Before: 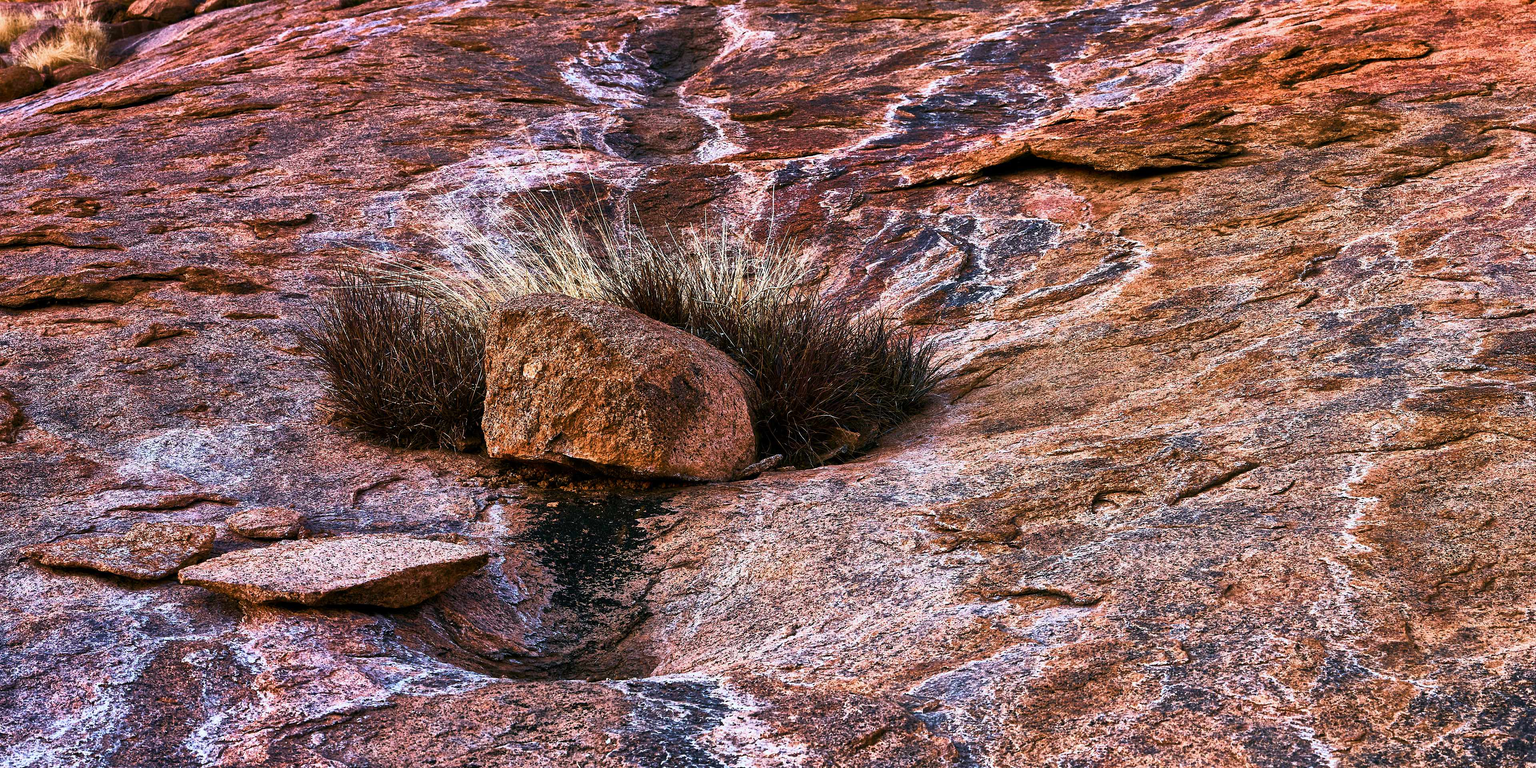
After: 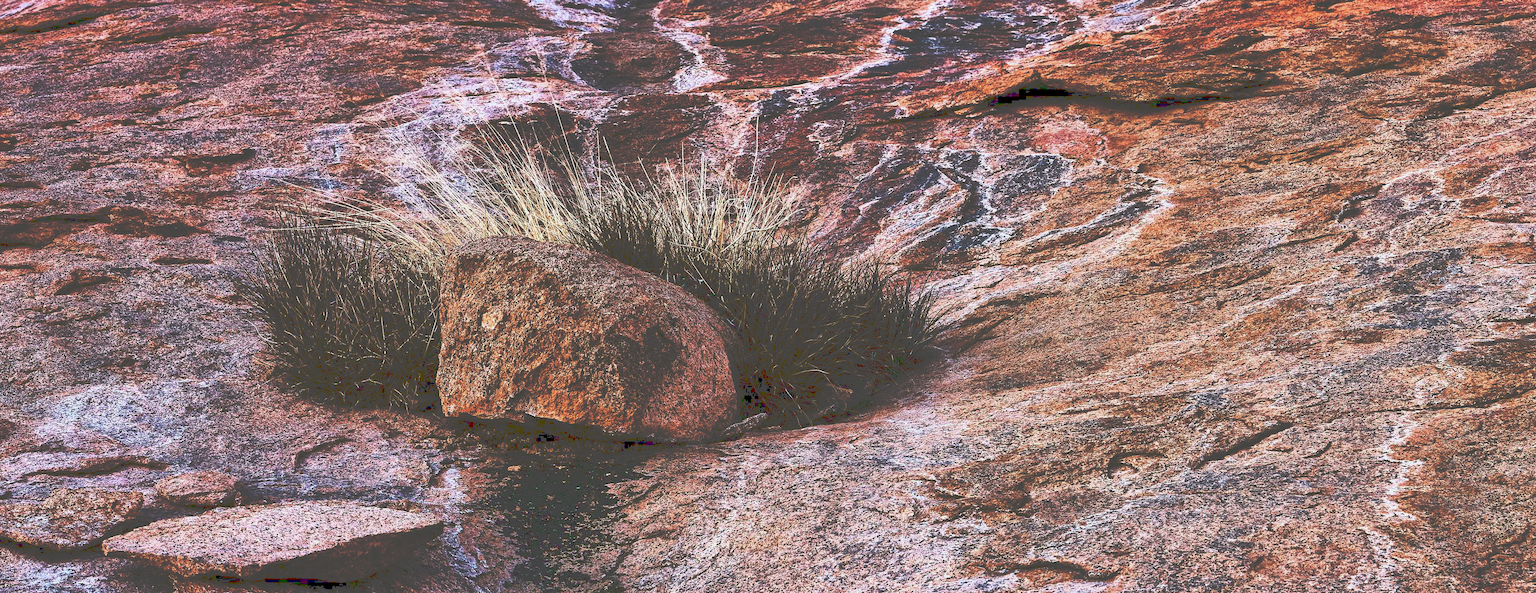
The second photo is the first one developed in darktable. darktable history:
crop: left 5.596%, top 10.314%, right 3.534%, bottom 19.395%
tone curve: curves: ch0 [(0, 0) (0.003, 0.284) (0.011, 0.284) (0.025, 0.288) (0.044, 0.29) (0.069, 0.292) (0.1, 0.296) (0.136, 0.298) (0.177, 0.305) (0.224, 0.312) (0.277, 0.327) (0.335, 0.362) (0.399, 0.407) (0.468, 0.464) (0.543, 0.537) (0.623, 0.62) (0.709, 0.71) (0.801, 0.79) (0.898, 0.862) (1, 1)], preserve colors none
